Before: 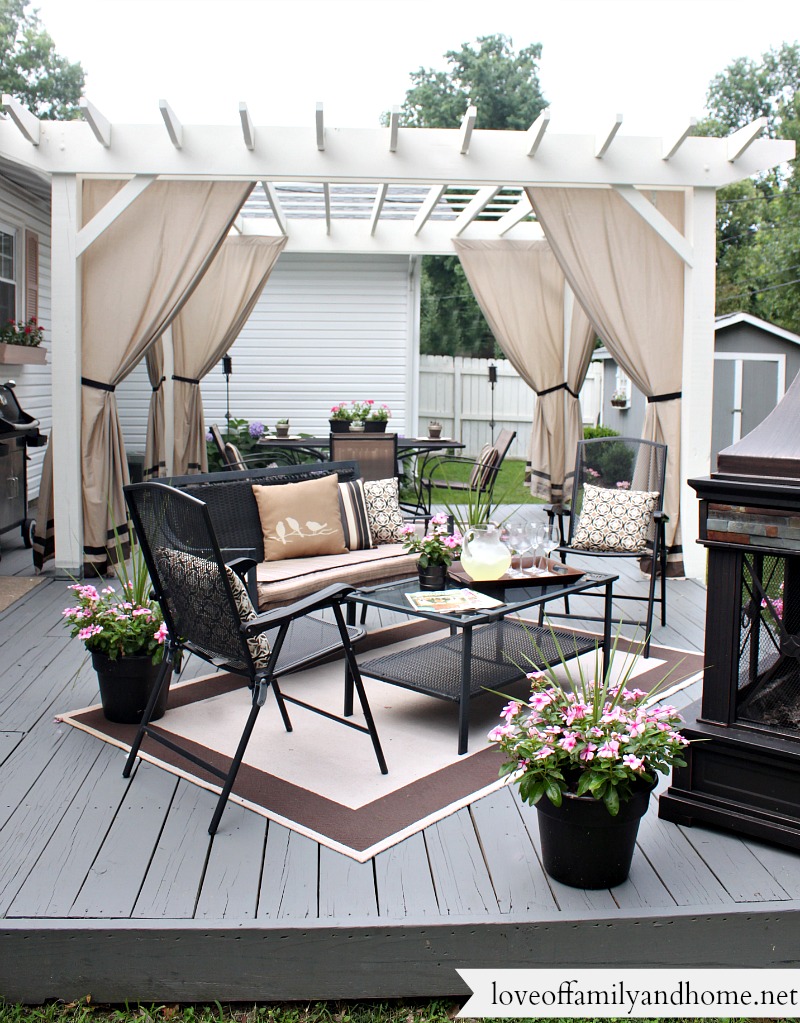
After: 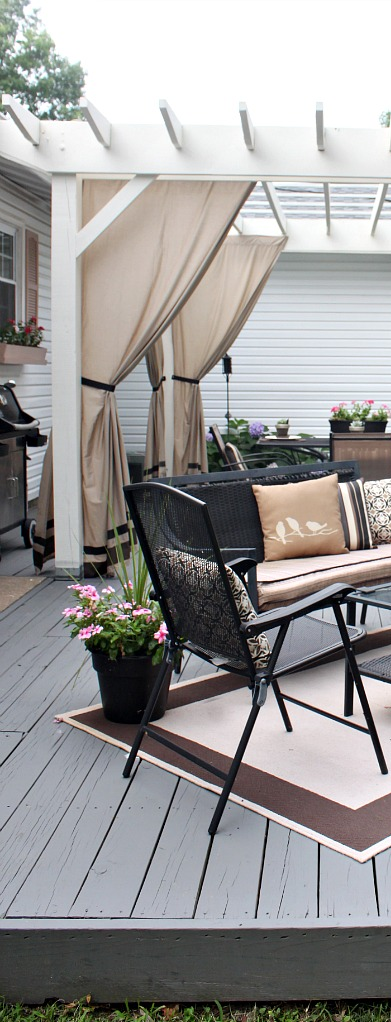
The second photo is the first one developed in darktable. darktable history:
crop and rotate: left 0.026%, right 51.057%
